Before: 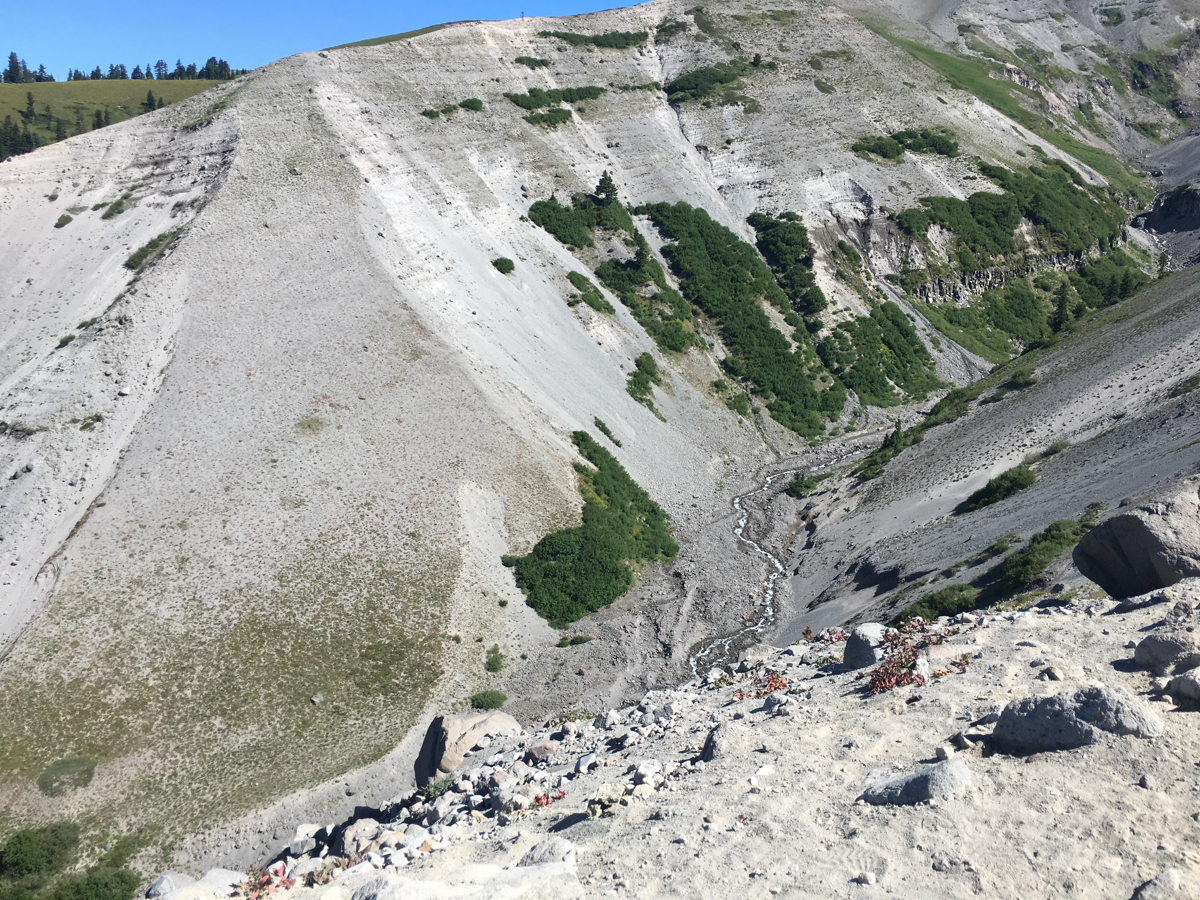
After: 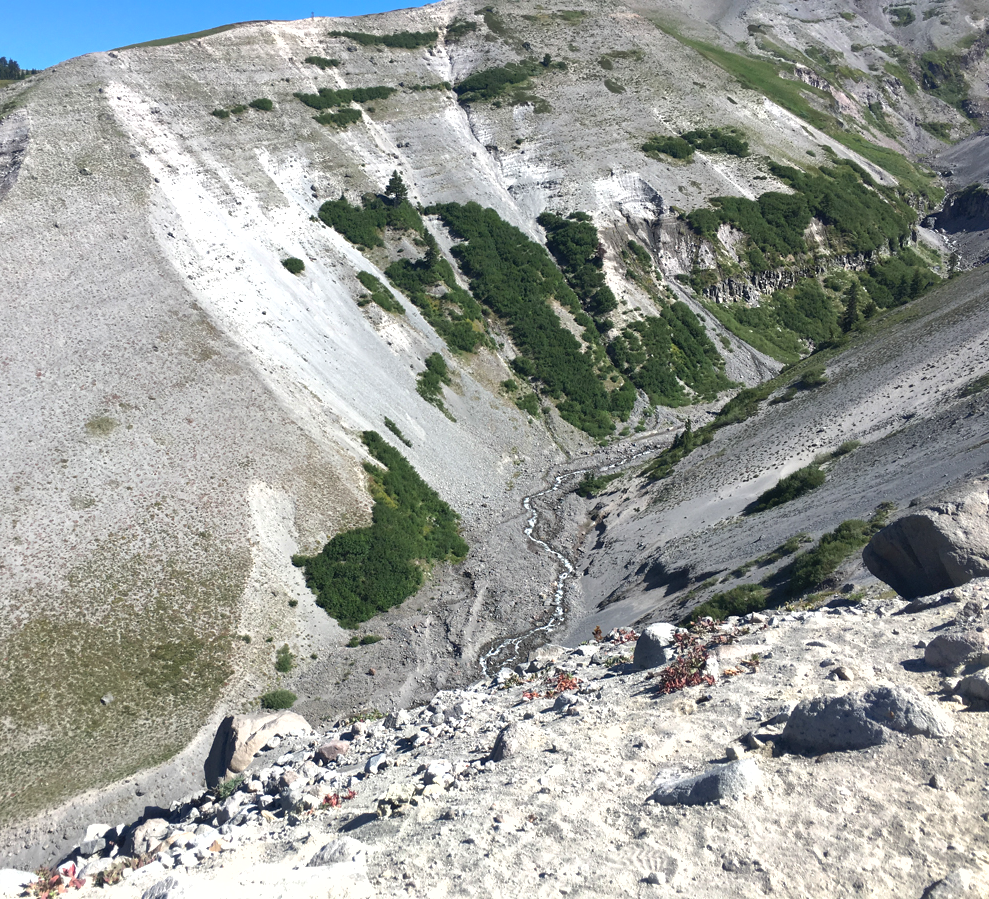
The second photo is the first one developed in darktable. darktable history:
shadows and highlights: on, module defaults
tone equalizer: -8 EV -0.417 EV, -7 EV -0.389 EV, -6 EV -0.333 EV, -5 EV -0.222 EV, -3 EV 0.222 EV, -2 EV 0.333 EV, -1 EV 0.389 EV, +0 EV 0.417 EV, edges refinement/feathering 500, mask exposure compensation -1.57 EV, preserve details no
crop: left 17.582%, bottom 0.031%
